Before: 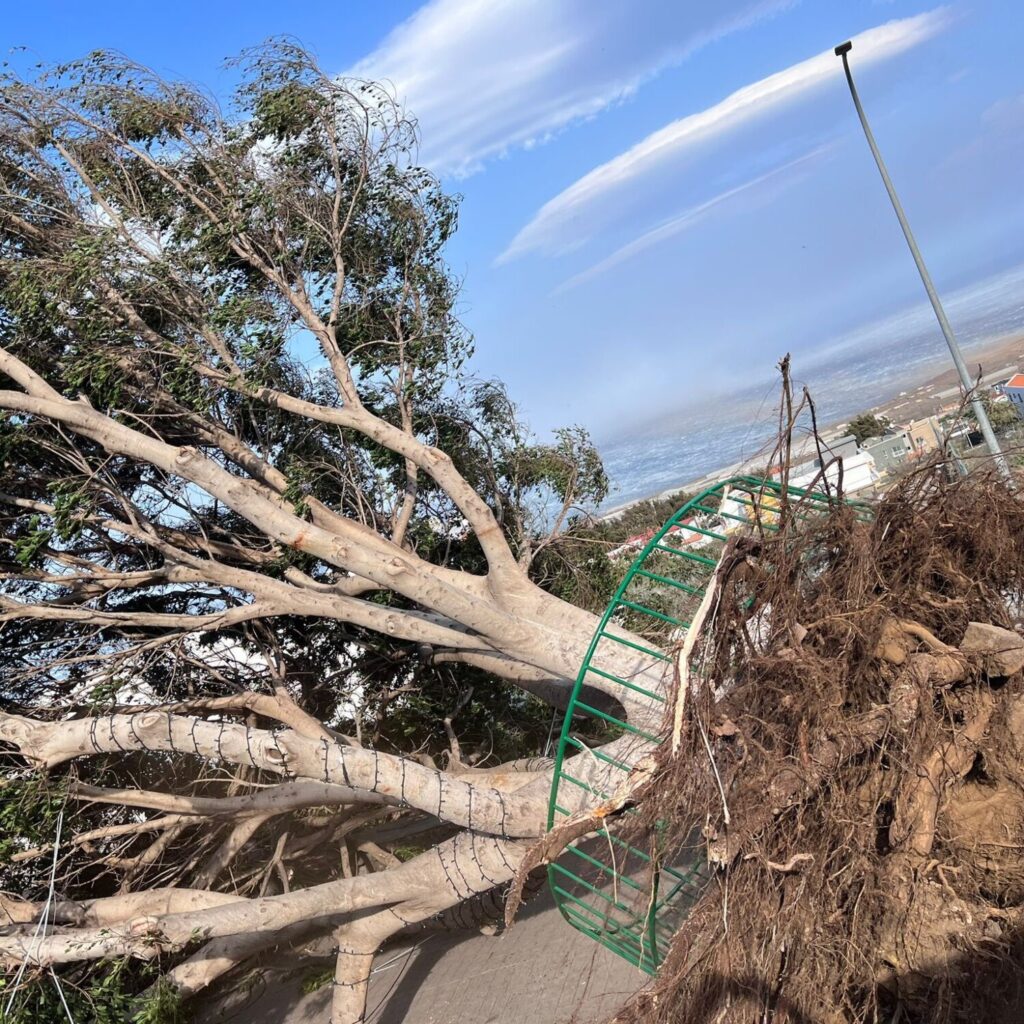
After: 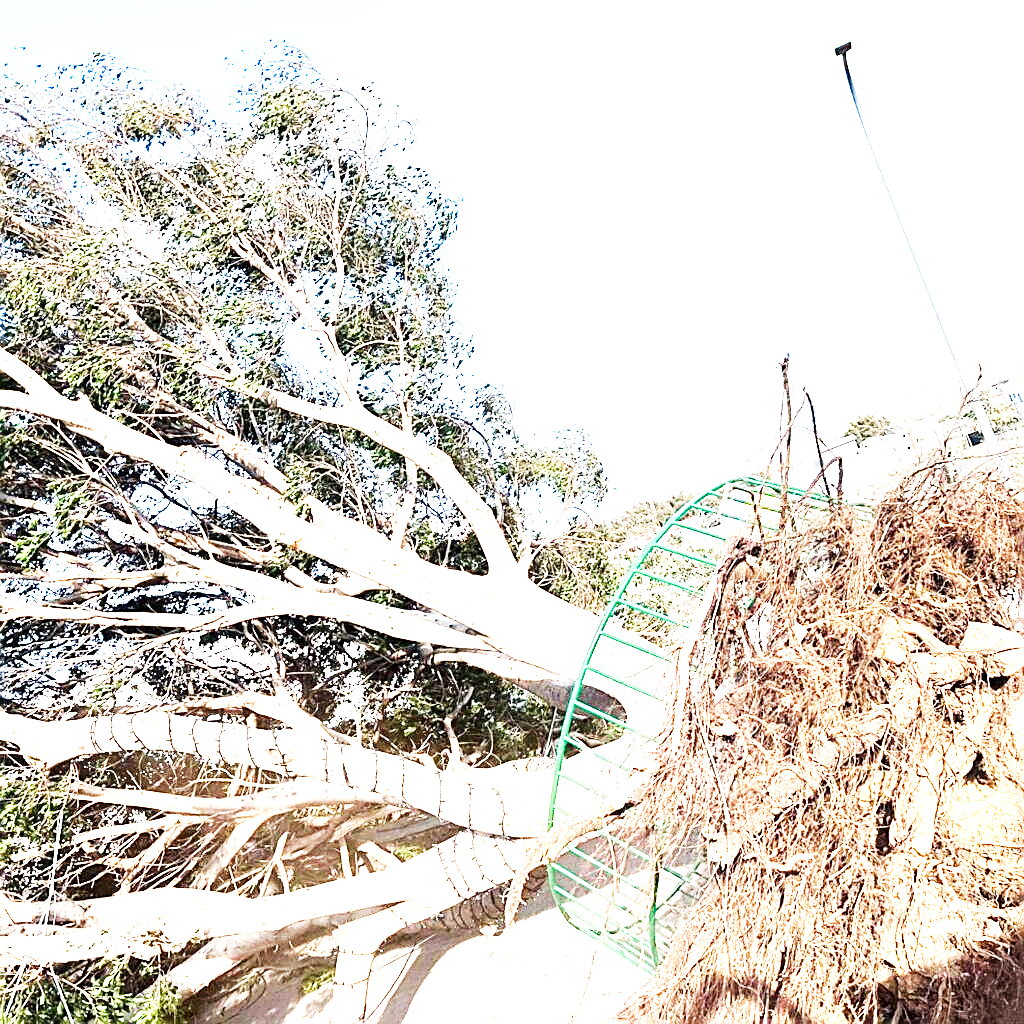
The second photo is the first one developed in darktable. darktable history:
exposure: black level correction 0, exposure 1.917 EV, compensate highlight preservation false
local contrast: highlights 102%, shadows 98%, detail 120%, midtone range 0.2
sharpen: amount 0.734
base curve: curves: ch0 [(0, 0) (0.007, 0.004) (0.027, 0.03) (0.046, 0.07) (0.207, 0.54) (0.442, 0.872) (0.673, 0.972) (1, 1)], preserve colors none
